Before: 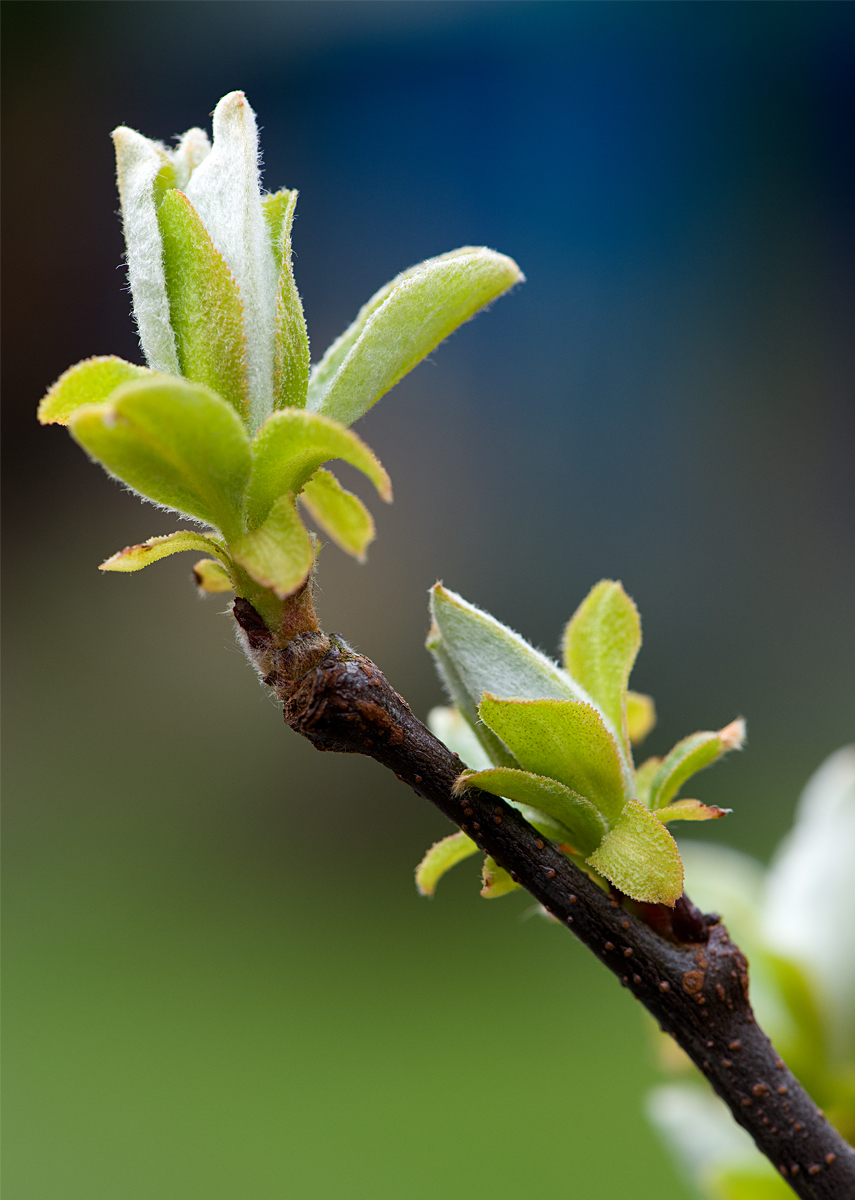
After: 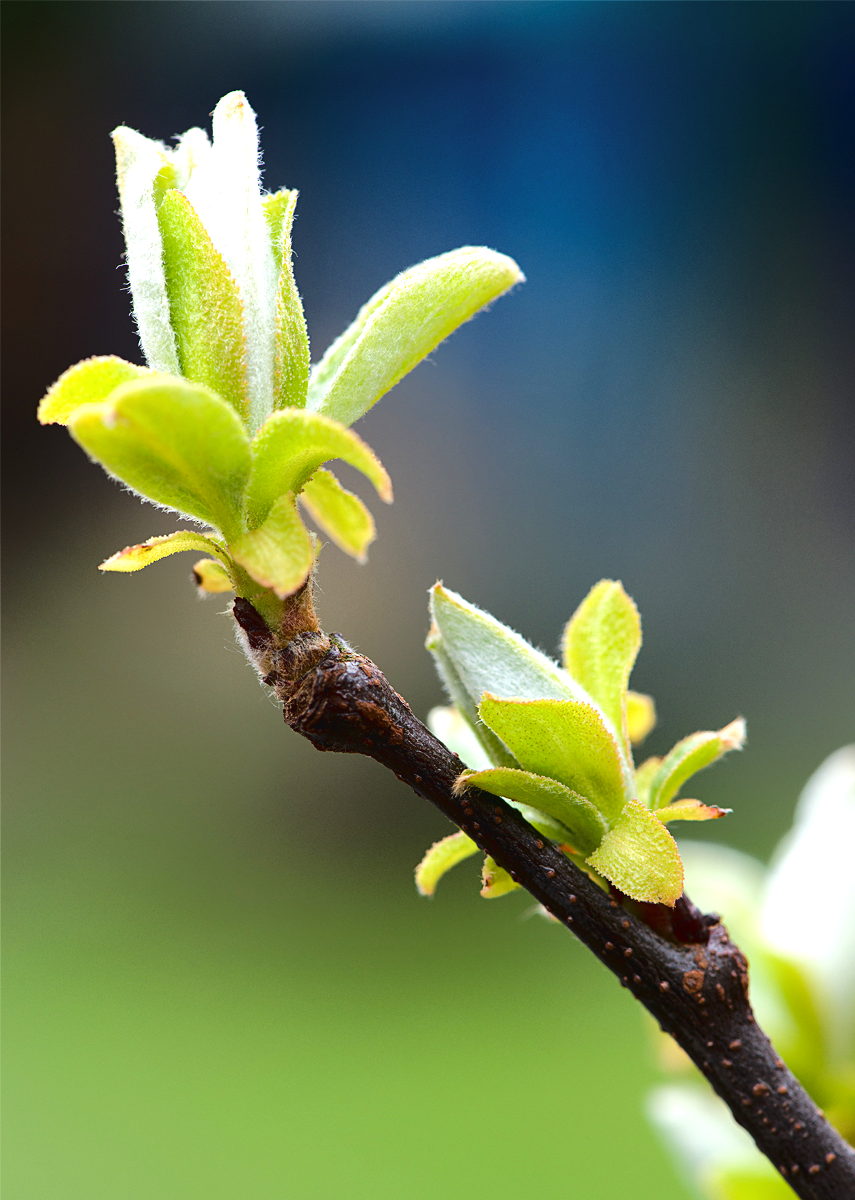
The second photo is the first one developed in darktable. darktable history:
exposure: exposure 0.804 EV, compensate highlight preservation false
tone curve: curves: ch0 [(0, 0.032) (0.094, 0.08) (0.265, 0.208) (0.41, 0.417) (0.498, 0.496) (0.638, 0.673) (0.845, 0.828) (0.994, 0.964)]; ch1 [(0, 0) (0.161, 0.092) (0.37, 0.302) (0.417, 0.434) (0.492, 0.502) (0.576, 0.589) (0.644, 0.638) (0.725, 0.765) (1, 1)]; ch2 [(0, 0) (0.352, 0.403) (0.45, 0.469) (0.521, 0.515) (0.55, 0.528) (0.589, 0.576) (1, 1)], color space Lab, linked channels, preserve colors none
